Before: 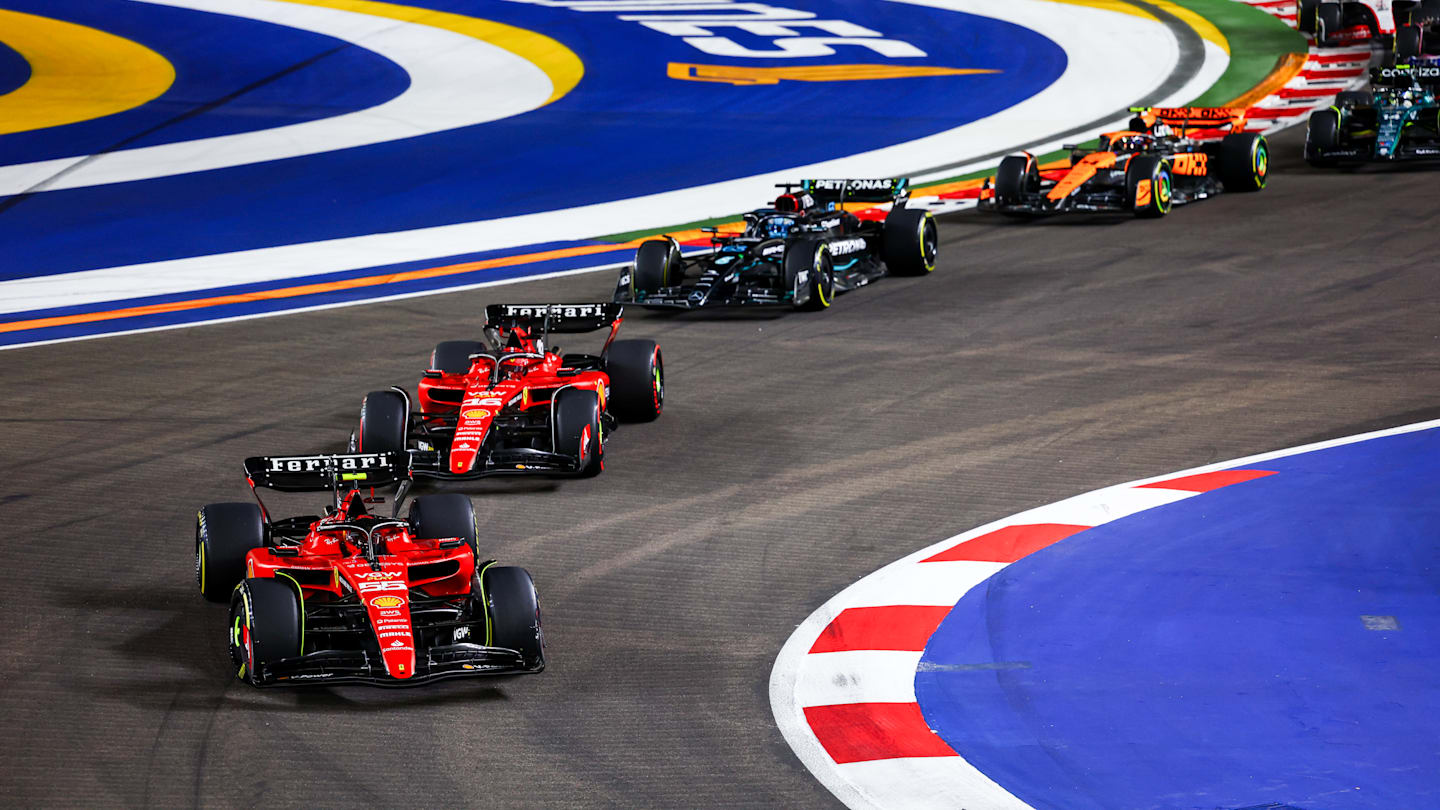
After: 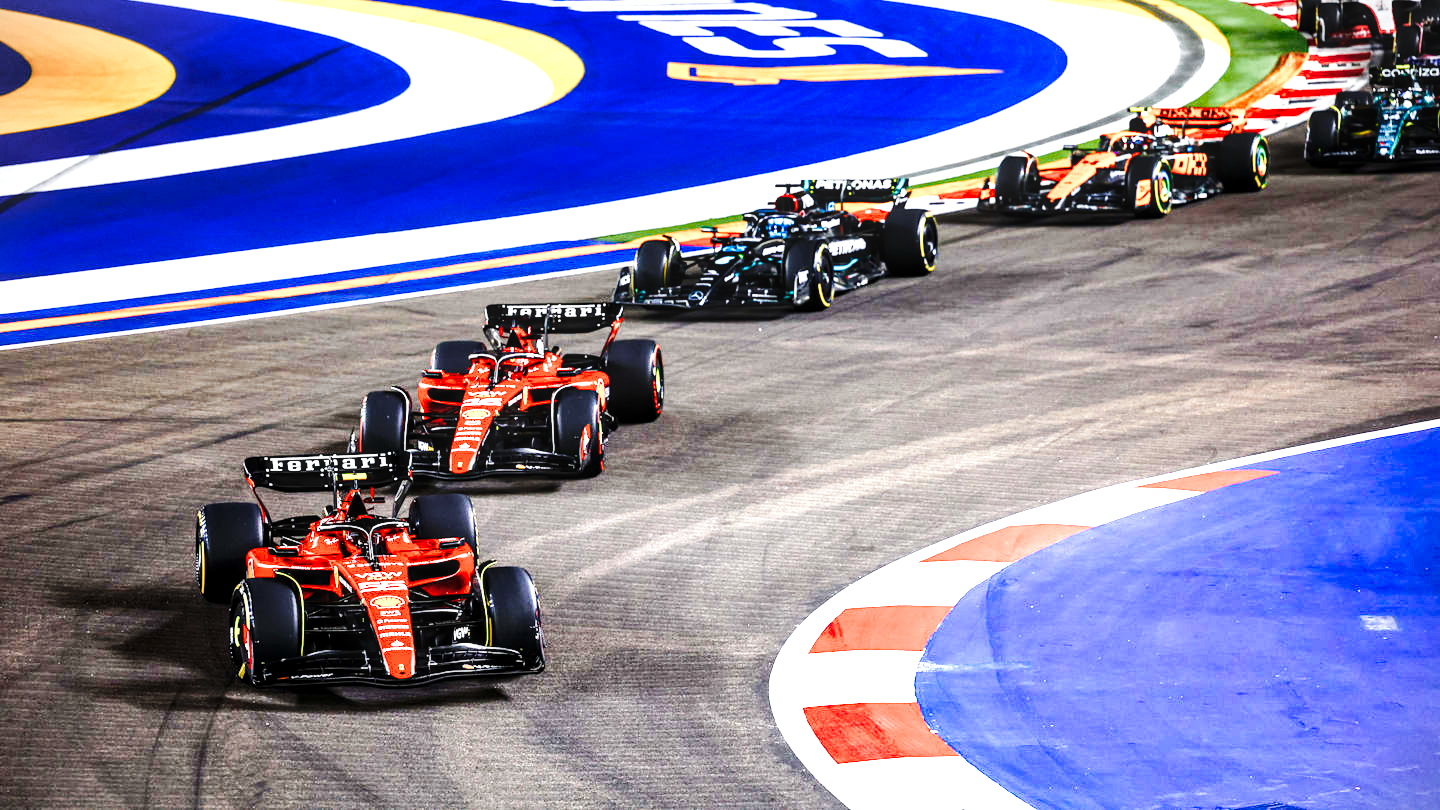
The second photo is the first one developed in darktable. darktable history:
vignetting: fall-off start 100.5%, width/height ratio 1.31
base curve: curves: ch0 [(0, 0) (0.036, 0.025) (0.121, 0.166) (0.206, 0.329) (0.605, 0.79) (1, 1)], preserve colors none
local contrast: detail 130%
color zones: curves: ch1 [(0, 0.455) (0.063, 0.455) (0.286, 0.495) (0.429, 0.5) (0.571, 0.5) (0.714, 0.5) (0.857, 0.5) (1, 0.455)]; ch2 [(0, 0.532) (0.063, 0.521) (0.233, 0.447) (0.429, 0.489) (0.571, 0.5) (0.714, 0.5) (0.857, 0.5) (1, 0.532)]
exposure: black level correction -0.001, exposure 0.903 EV, compensate highlight preservation false
color balance rgb: perceptual saturation grading › global saturation 0.966%, perceptual saturation grading › highlights -17.662%, perceptual saturation grading › mid-tones 32.742%, perceptual saturation grading › shadows 50.379%, perceptual brilliance grading › highlights 18.435%, perceptual brilliance grading › mid-tones 31.1%, perceptual brilliance grading › shadows -31.178%, global vibrance -24.704%
shadows and highlights: shadows 25.97, highlights -24.87
